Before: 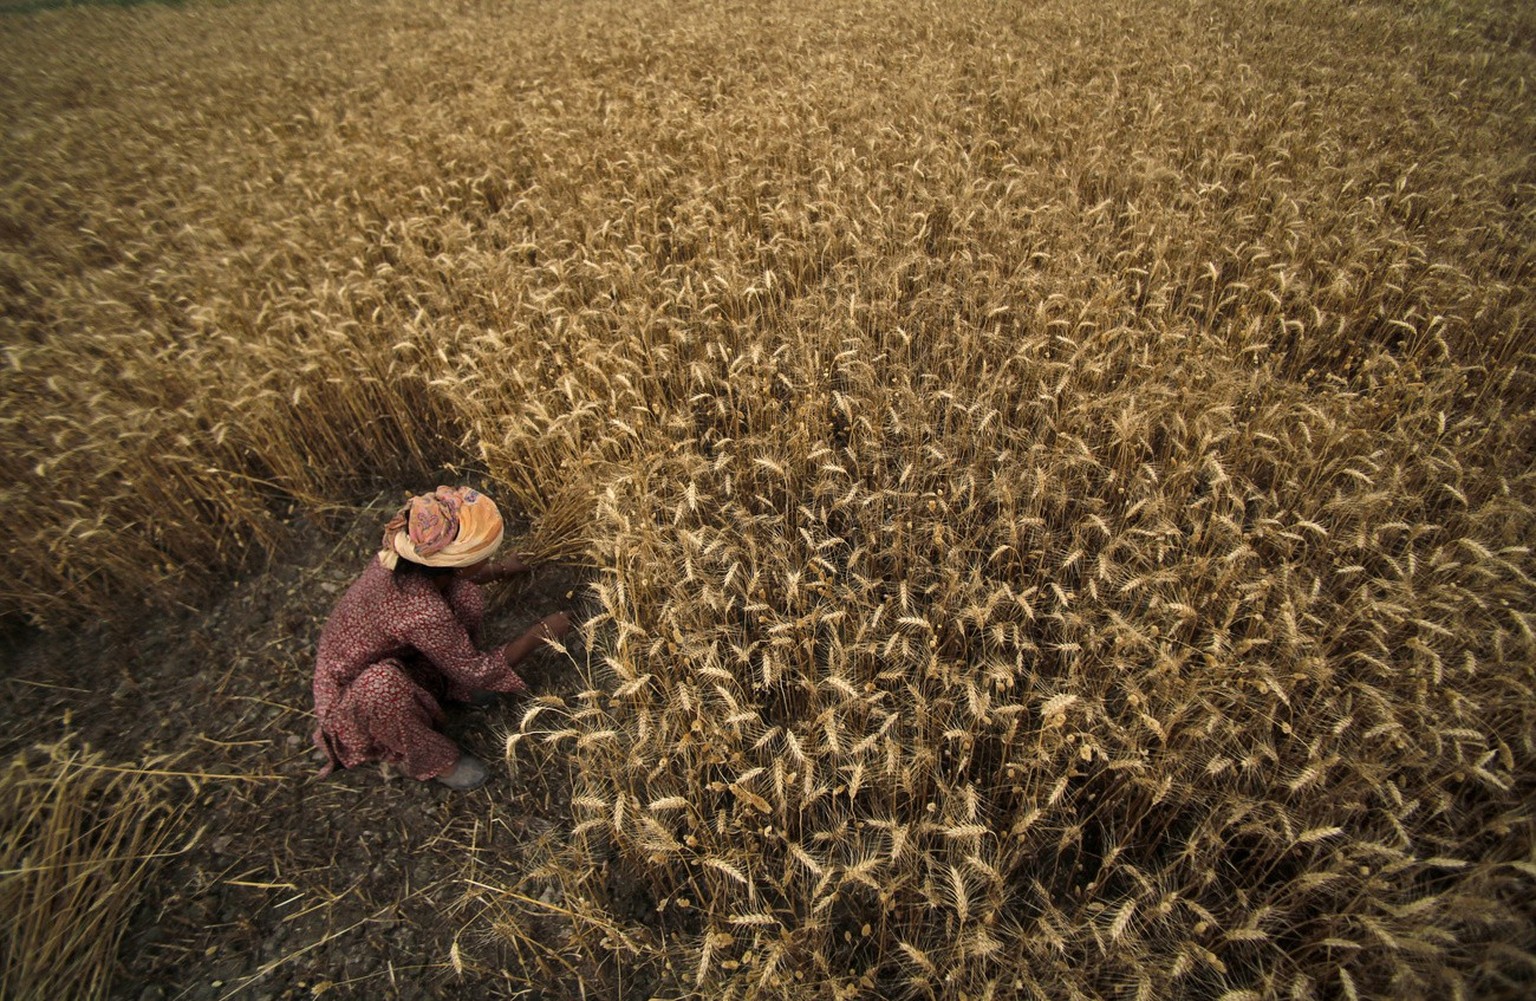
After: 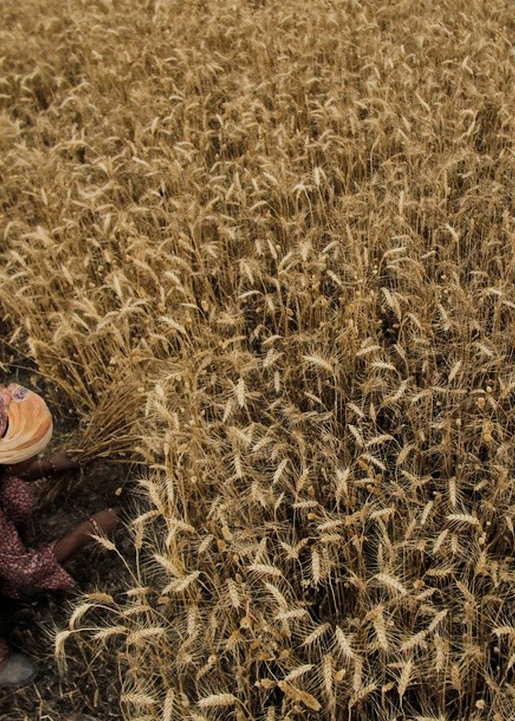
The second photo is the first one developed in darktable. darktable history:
filmic rgb: black relative exposure -8.03 EV, white relative exposure 4.02 EV, hardness 4.16
crop and rotate: left 29.376%, top 10.365%, right 37.072%, bottom 17.598%
